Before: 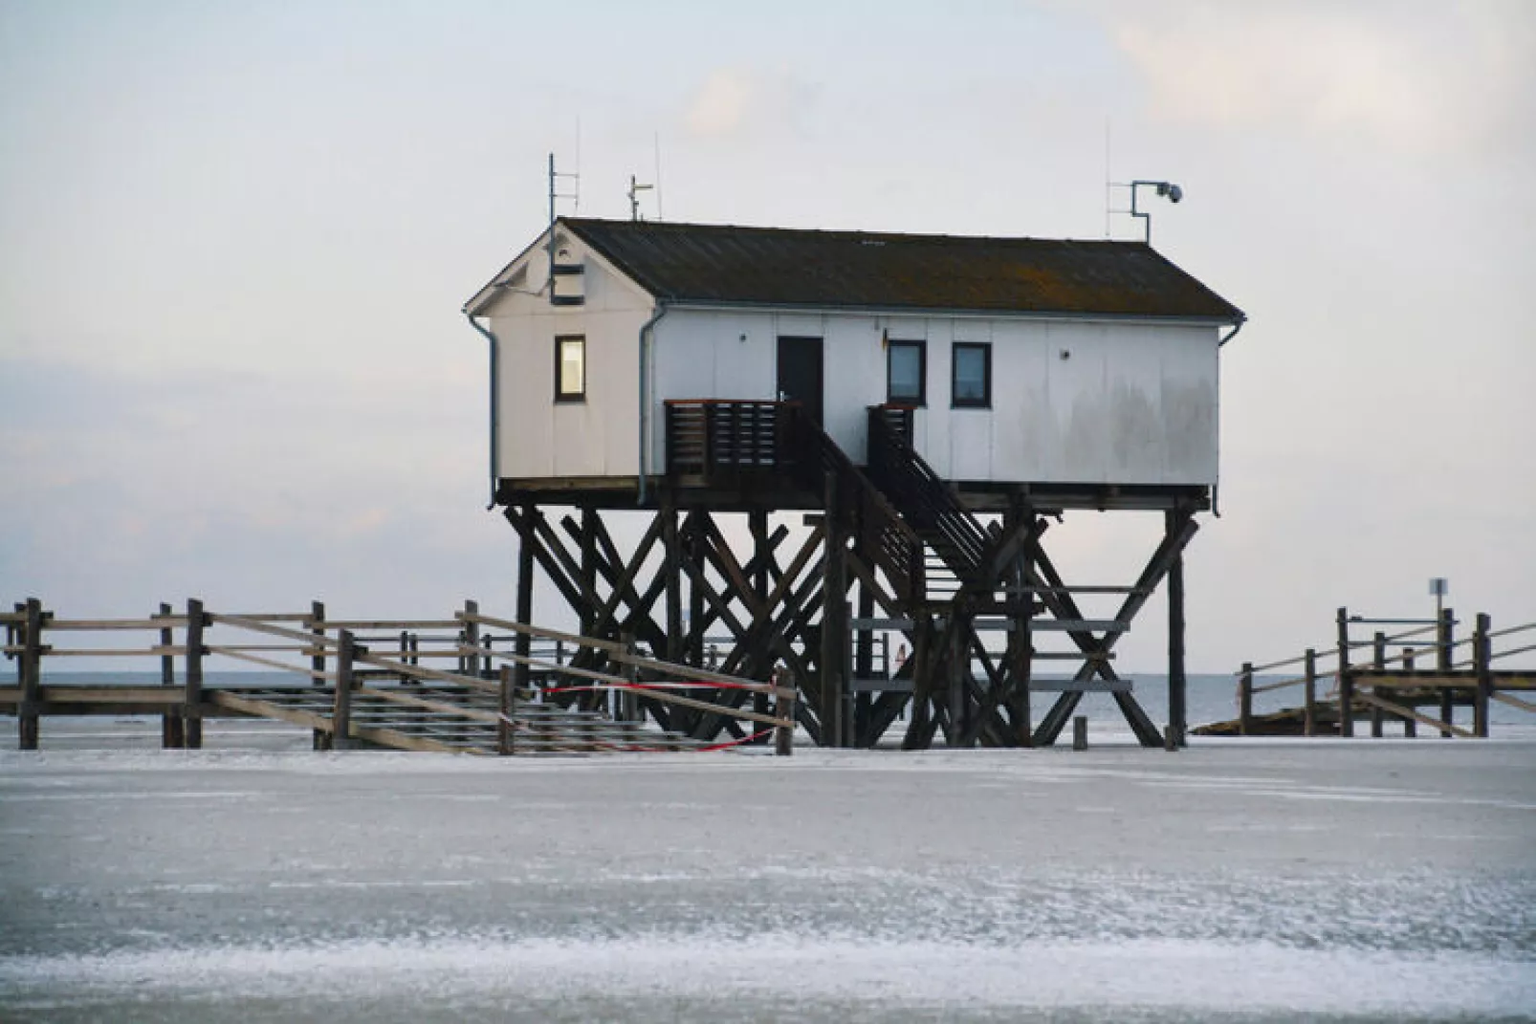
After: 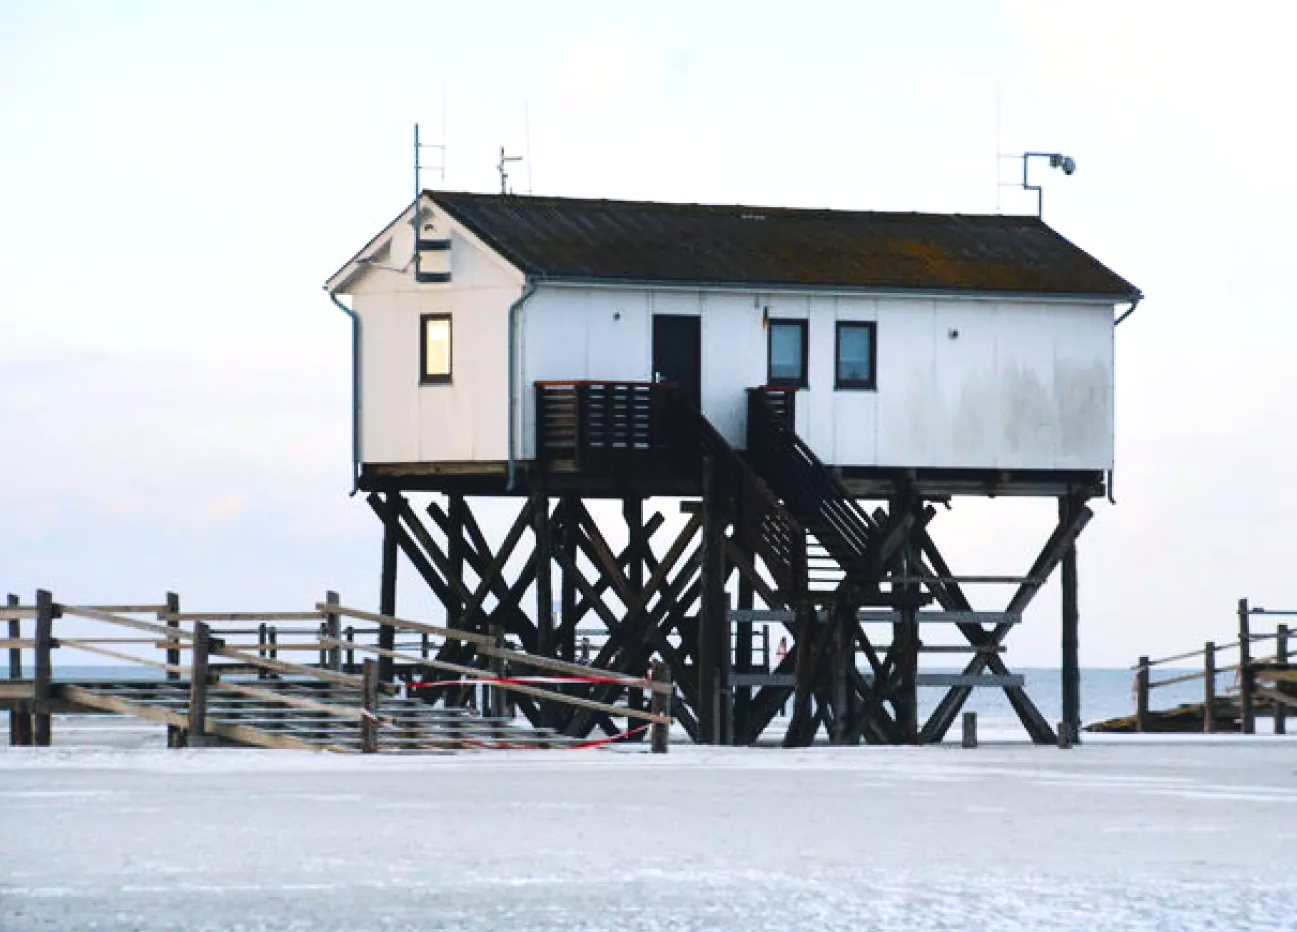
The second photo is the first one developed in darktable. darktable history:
tone curve: curves: ch0 [(0, 0.045) (0.155, 0.169) (0.46, 0.466) (0.751, 0.788) (1, 0.961)]; ch1 [(0, 0) (0.43, 0.408) (0.472, 0.469) (0.505, 0.503) (0.553, 0.555) (0.592, 0.581) (1, 1)]; ch2 [(0, 0) (0.505, 0.495) (0.579, 0.569) (1, 1)], color space Lab, independent channels, preserve colors none
tone equalizer: -8 EV -0.777 EV, -7 EV -0.715 EV, -6 EV -0.572 EV, -5 EV -0.392 EV, -3 EV 0.384 EV, -2 EV 0.6 EV, -1 EV 0.692 EV, +0 EV 0.721 EV
color balance rgb: perceptual saturation grading › global saturation 19.733%
crop: left 10.007%, top 3.542%, right 9.215%, bottom 9.436%
